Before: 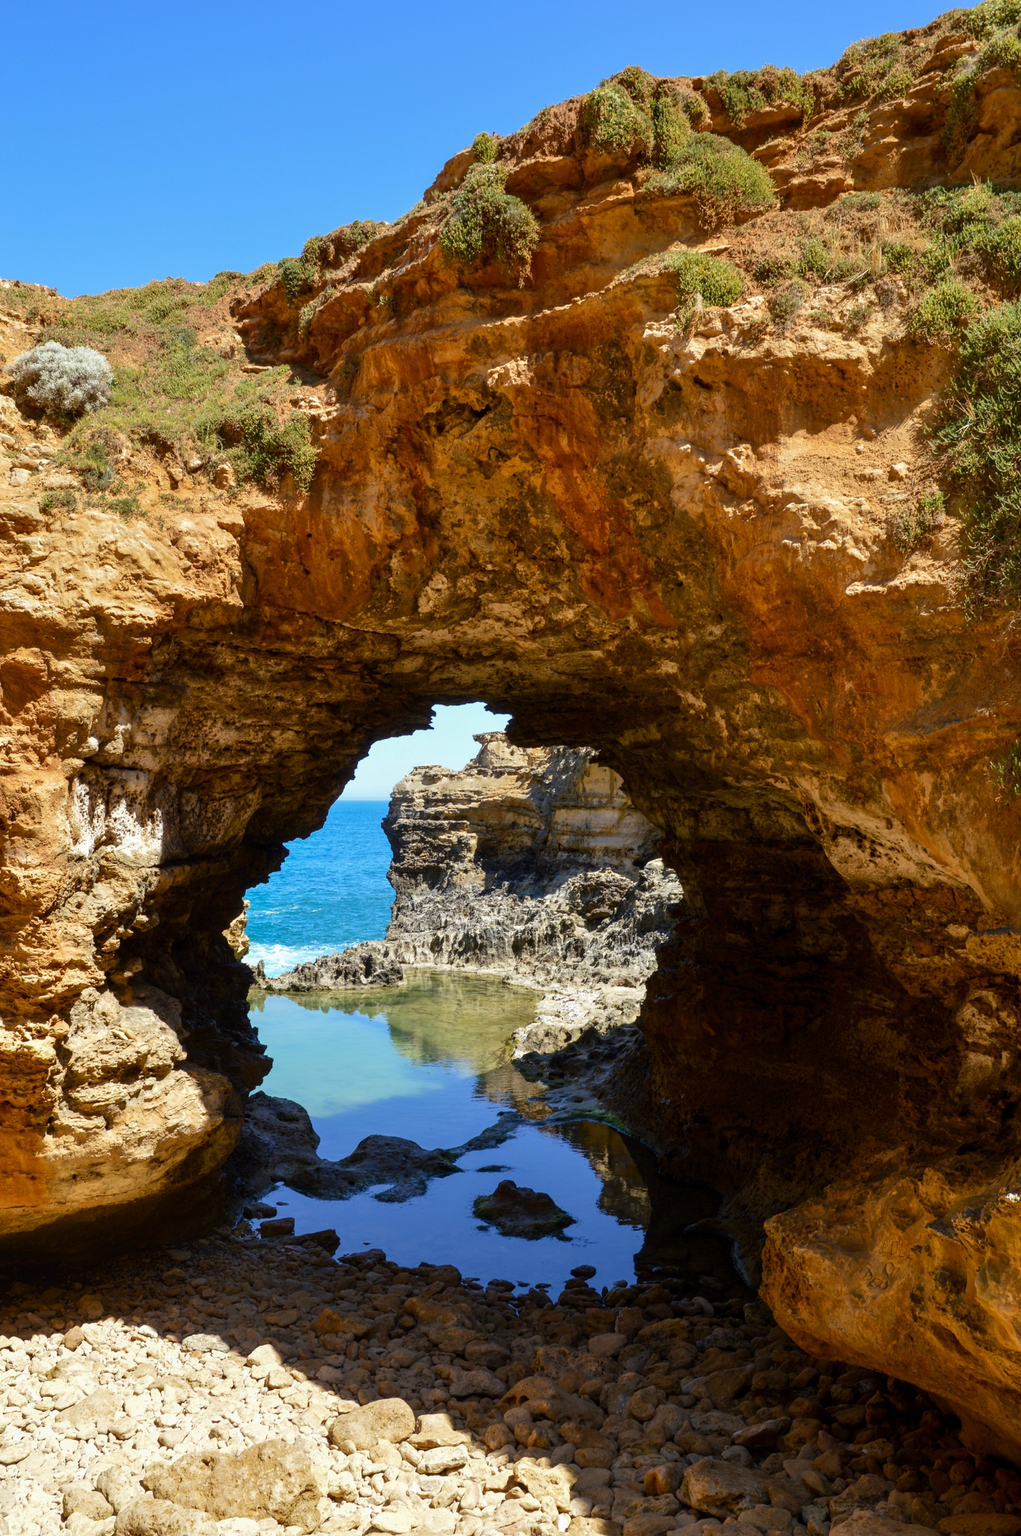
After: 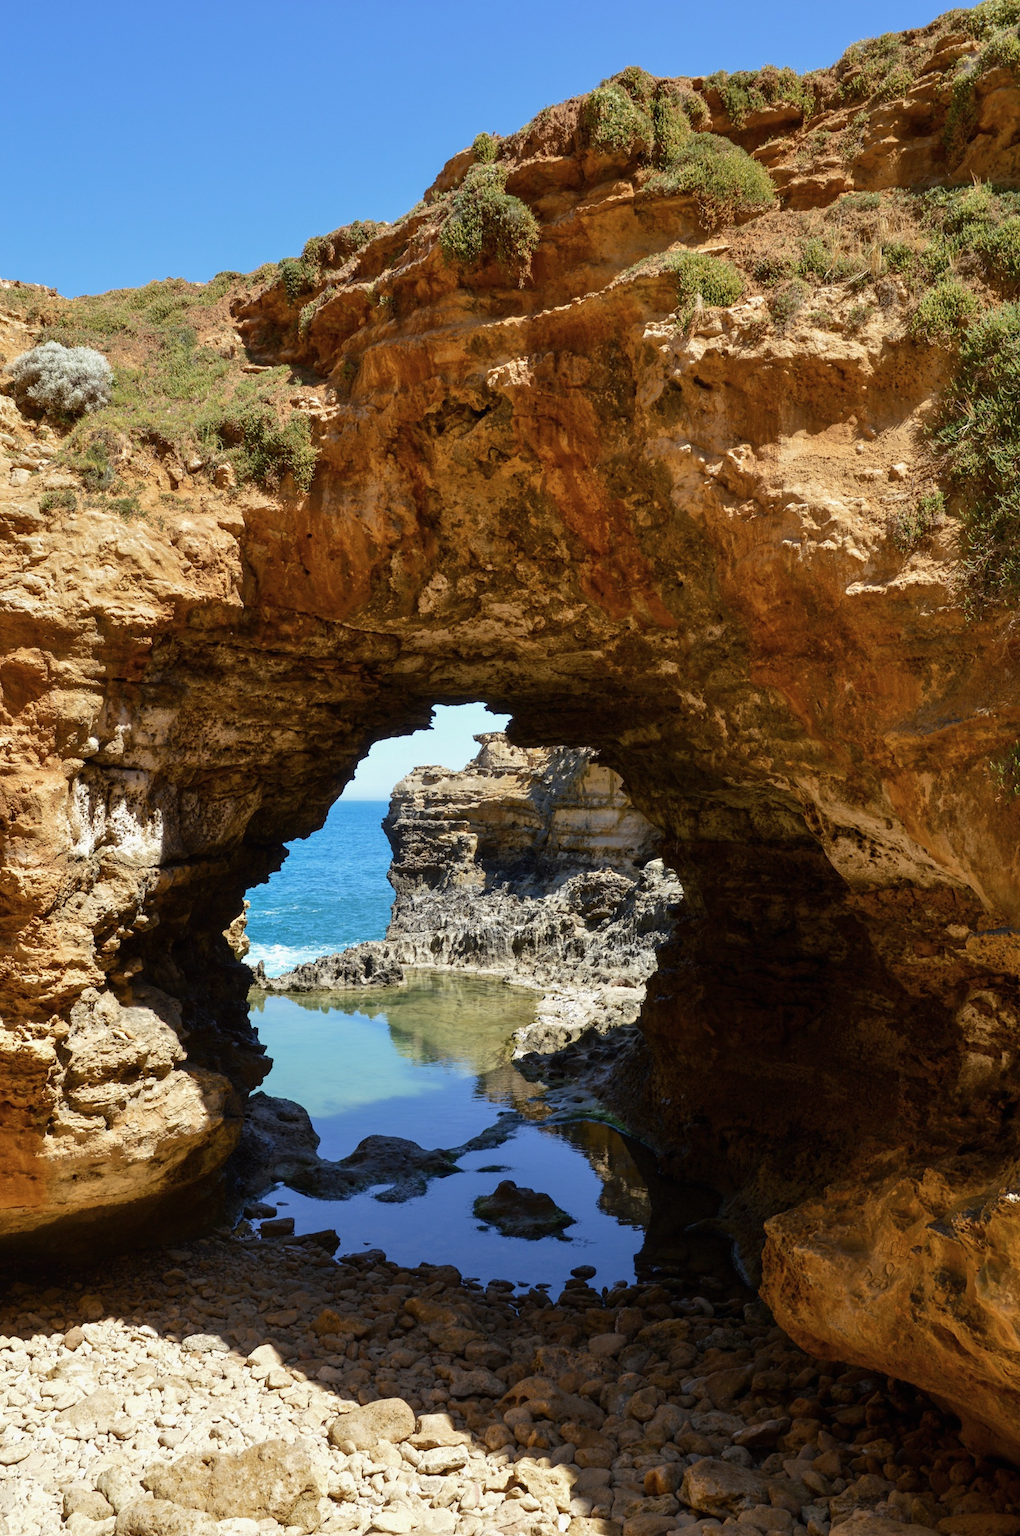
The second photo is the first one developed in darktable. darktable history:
contrast brightness saturation: contrast -0.014, brightness -0.014, saturation 0.031
color correction: highlights b* 0.016, saturation 0.841
